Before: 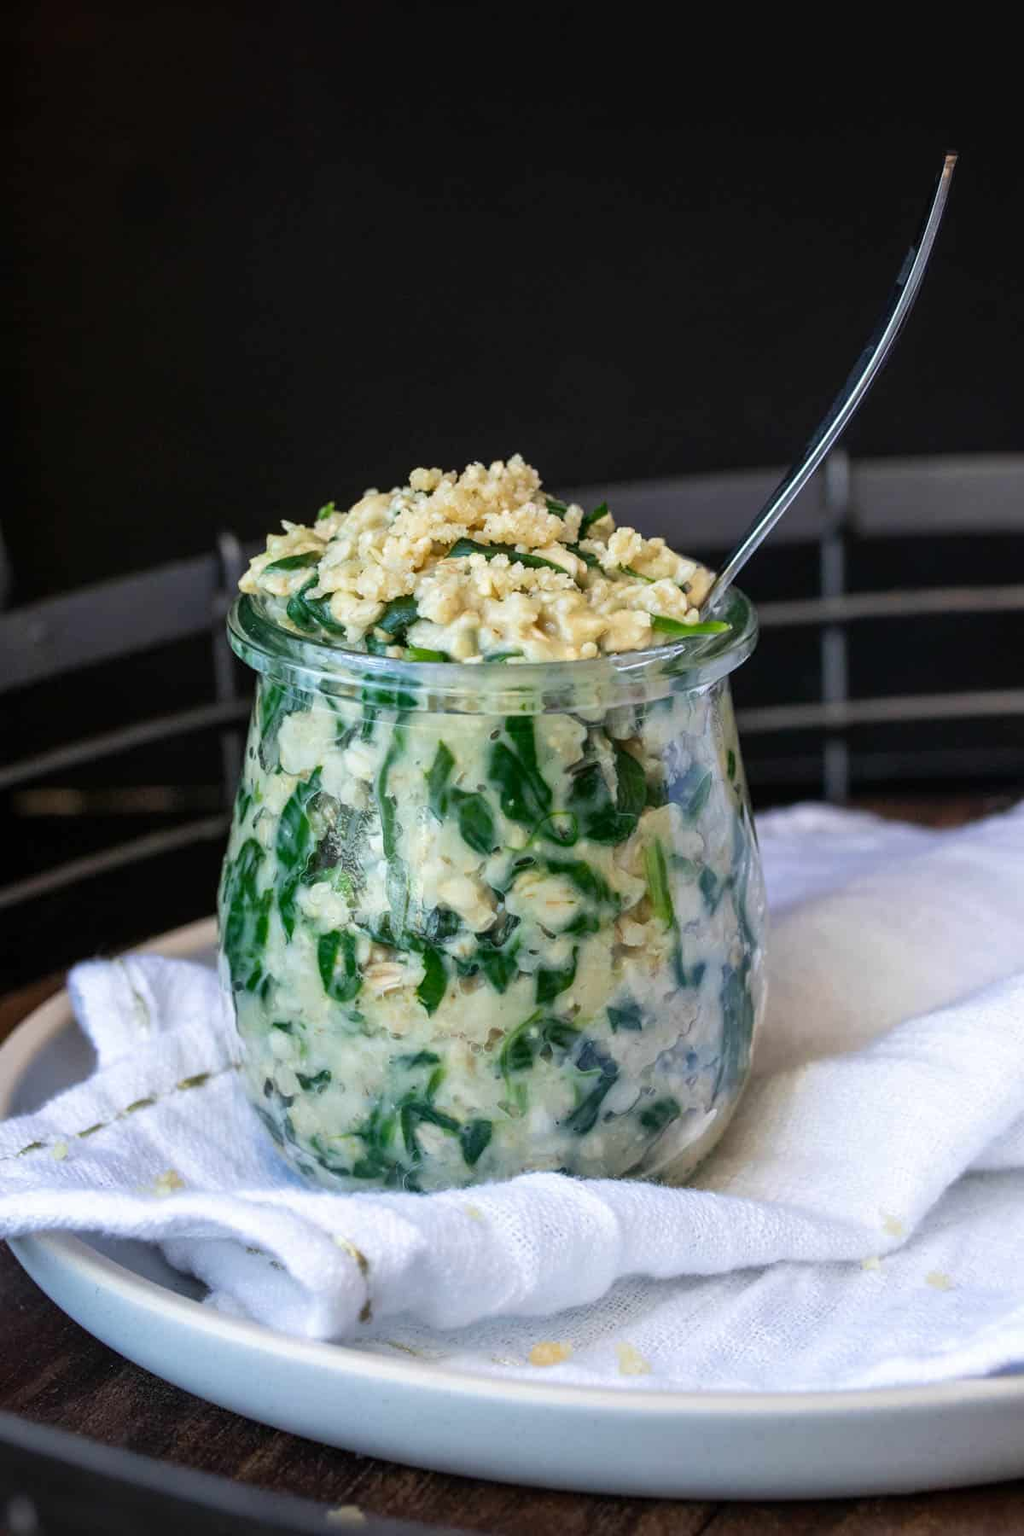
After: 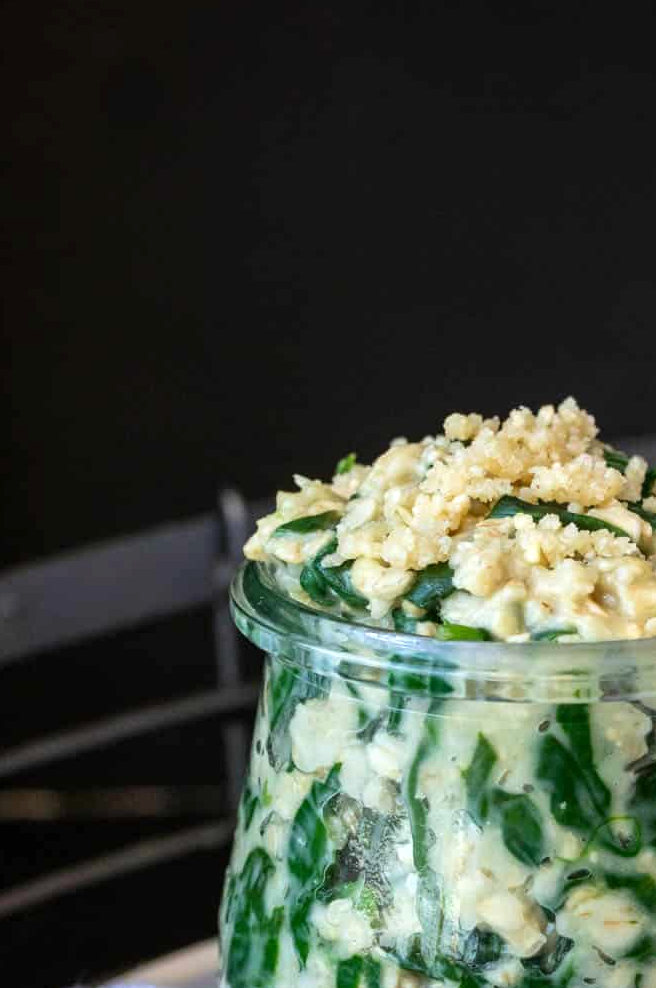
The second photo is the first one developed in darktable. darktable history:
crop and rotate: left 3.047%, top 7.509%, right 42.236%, bottom 37.598%
exposure: exposure 0.2 EV, compensate highlight preservation false
